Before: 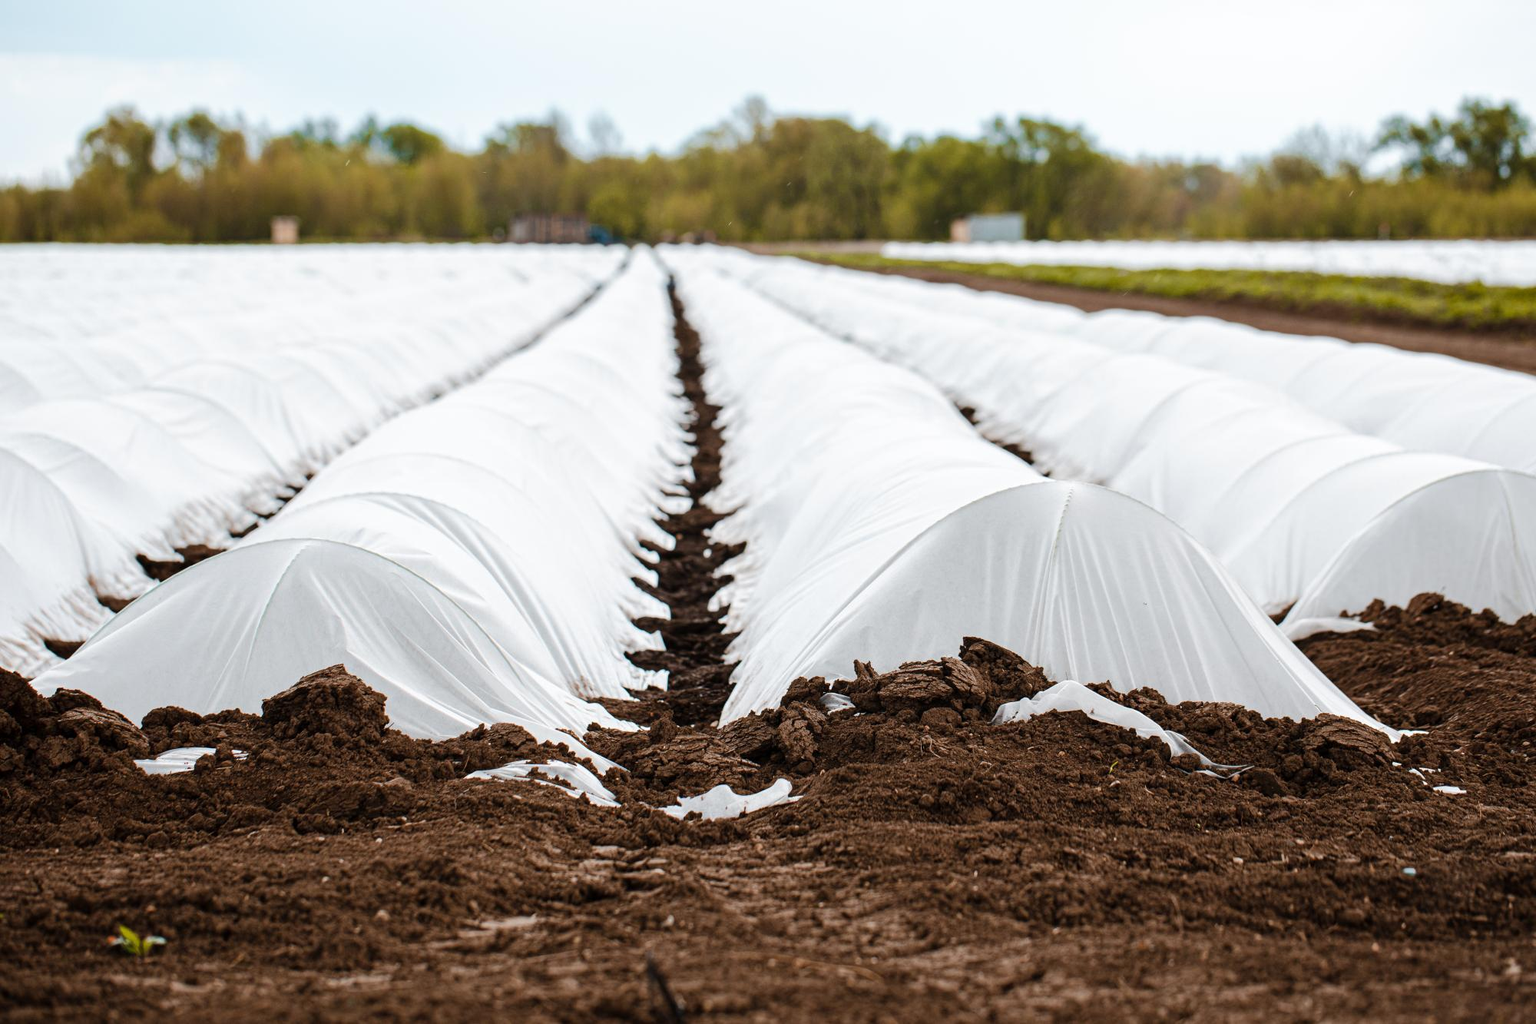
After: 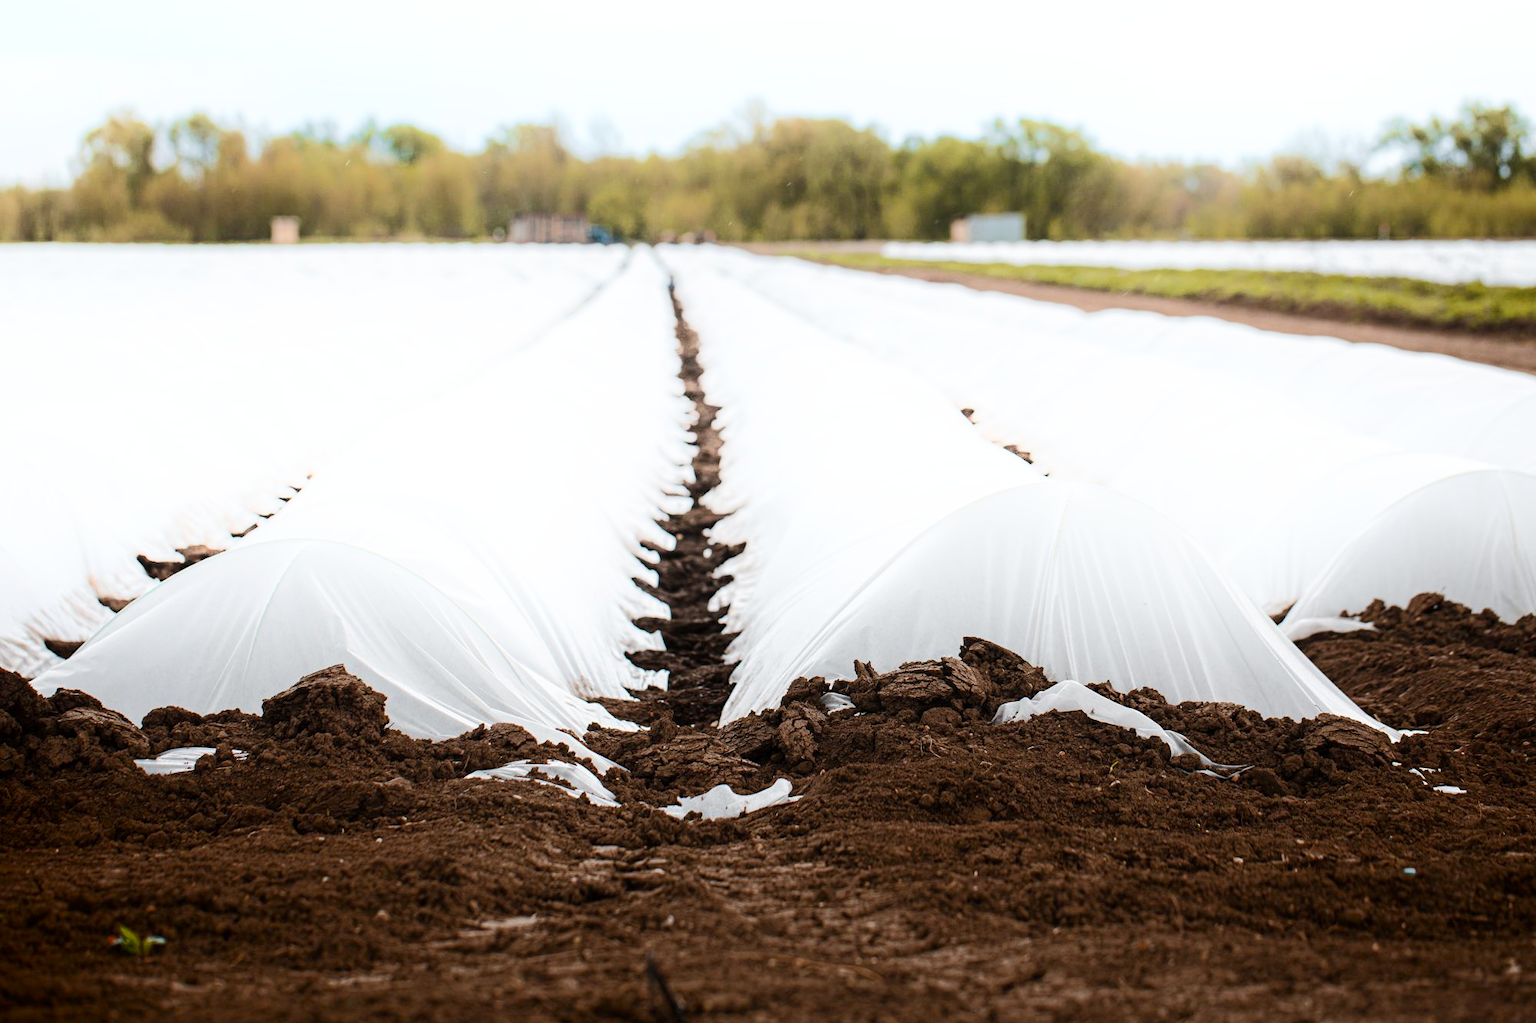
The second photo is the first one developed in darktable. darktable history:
shadows and highlights: shadows -54.78, highlights 86.88, soften with gaussian
